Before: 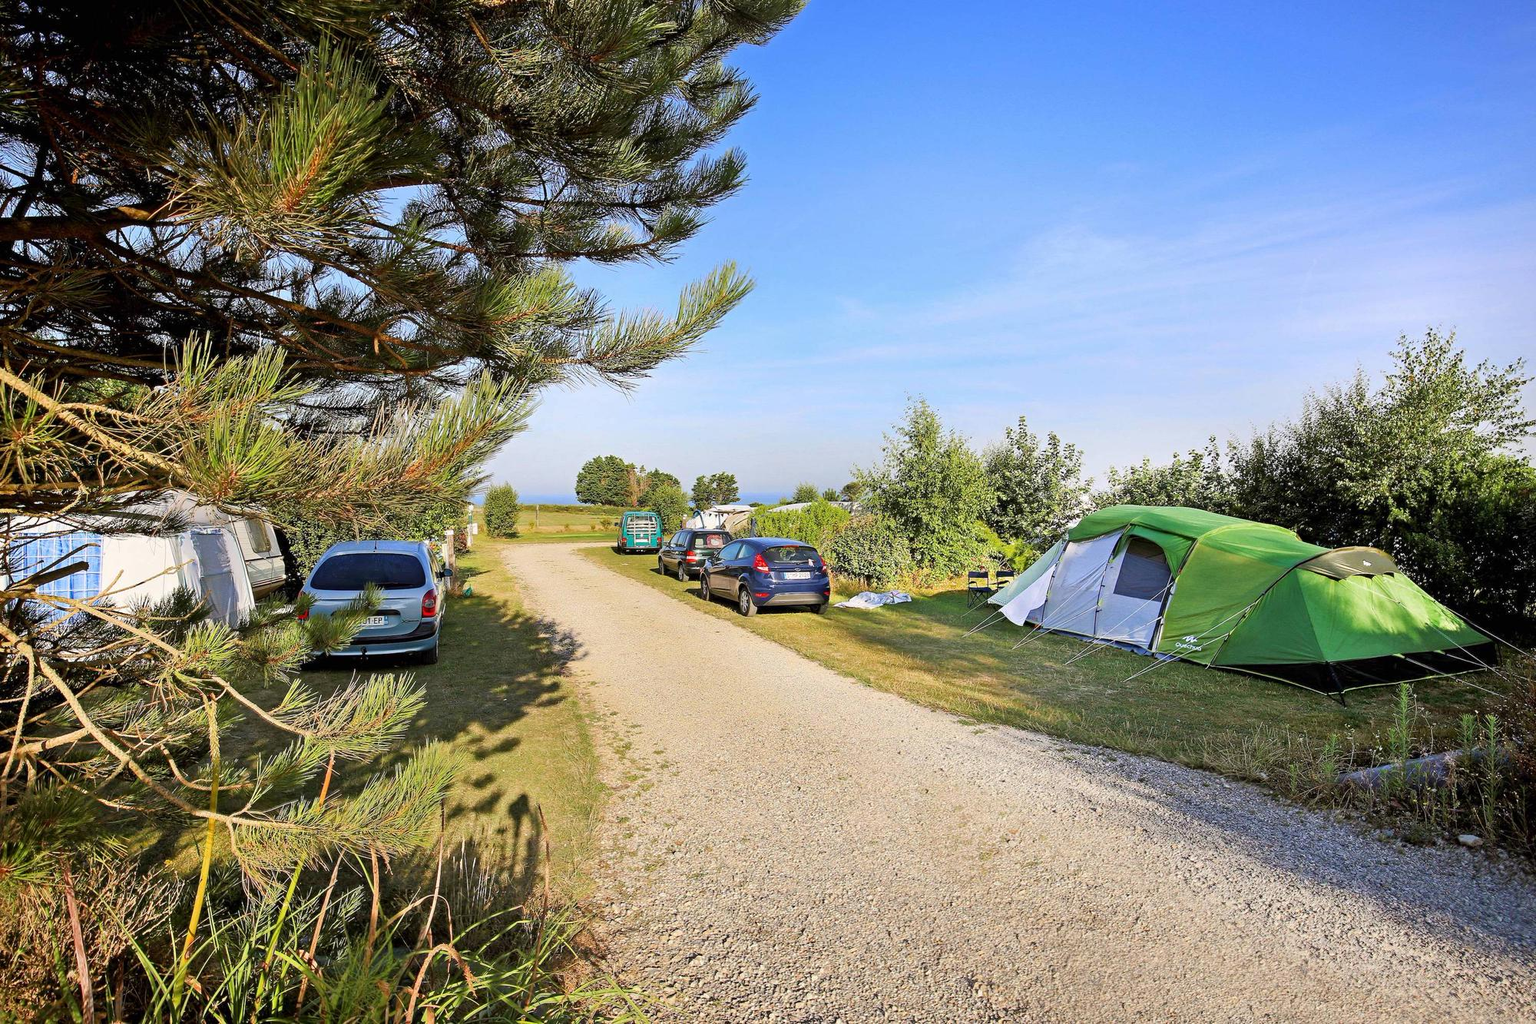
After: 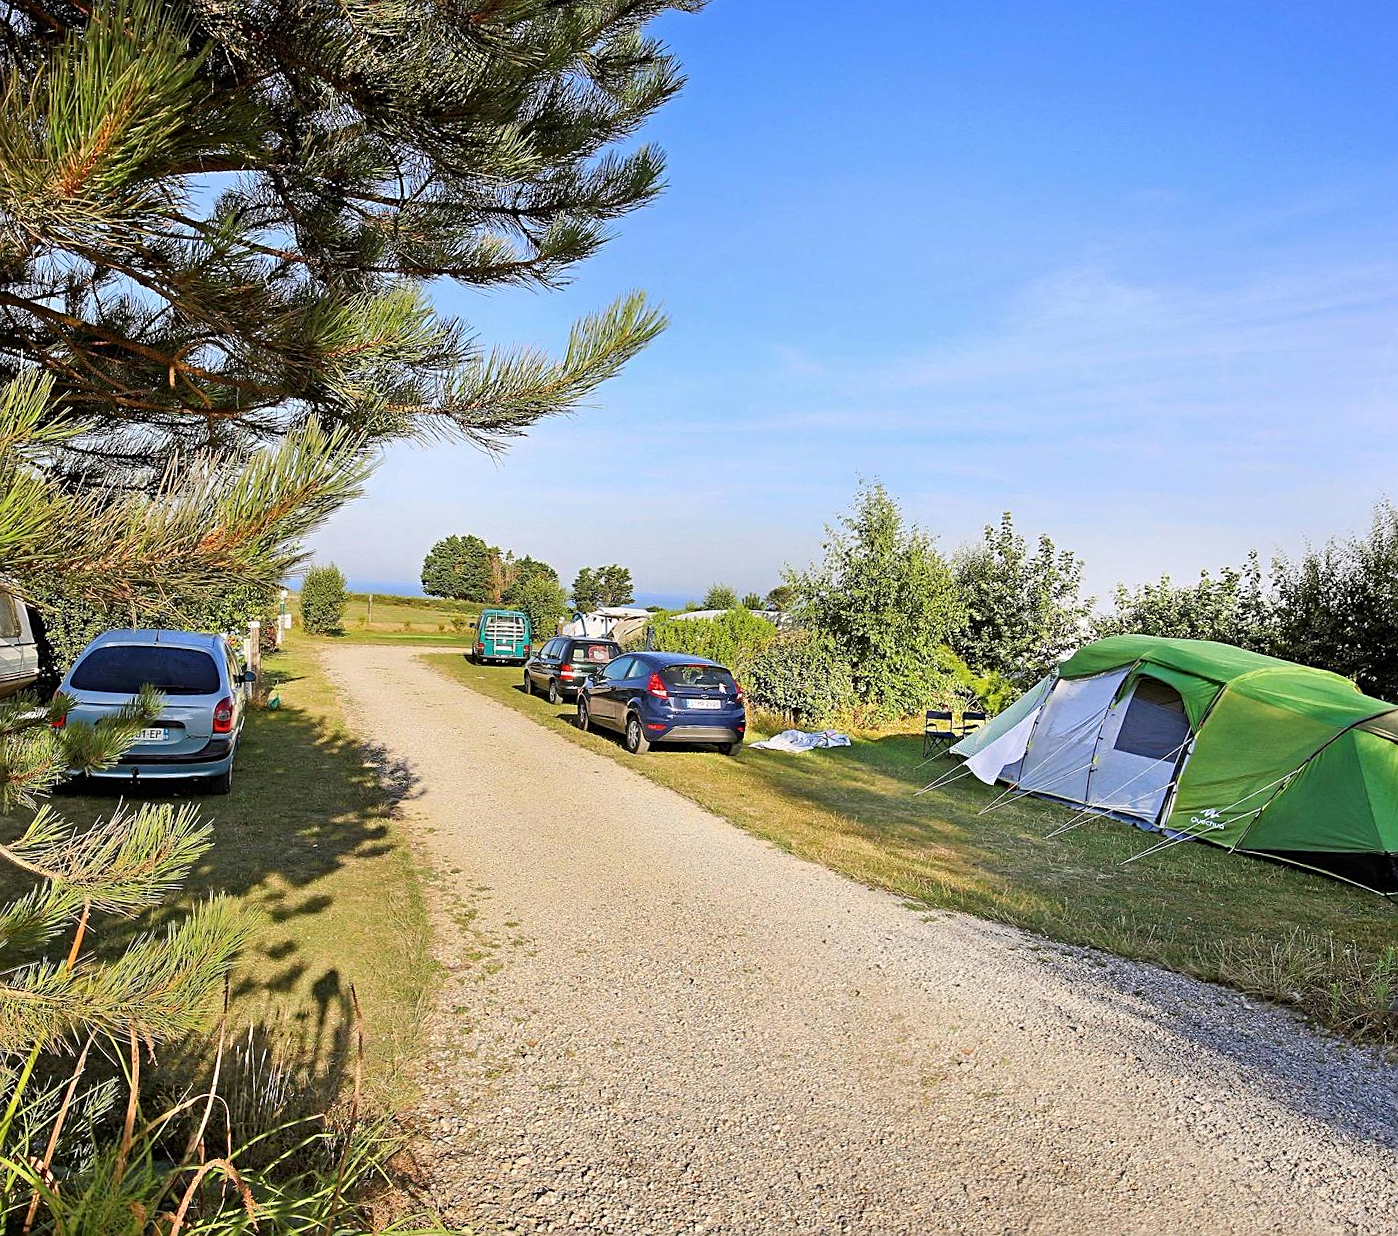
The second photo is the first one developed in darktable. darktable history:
sharpen: amount 0.492
crop and rotate: angle -2.99°, left 13.943%, top 0.016%, right 10.744%, bottom 0.08%
